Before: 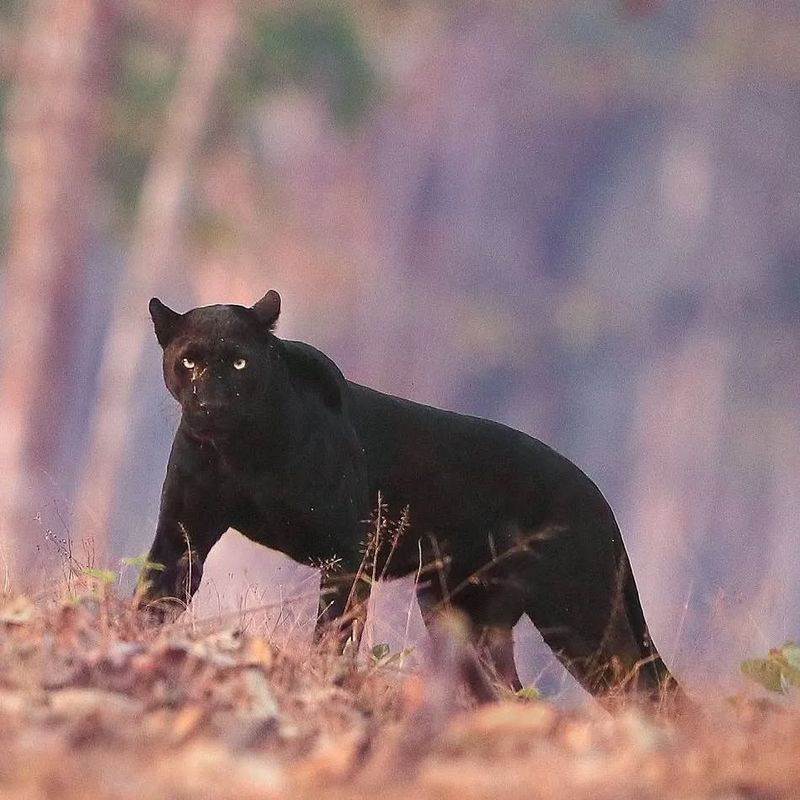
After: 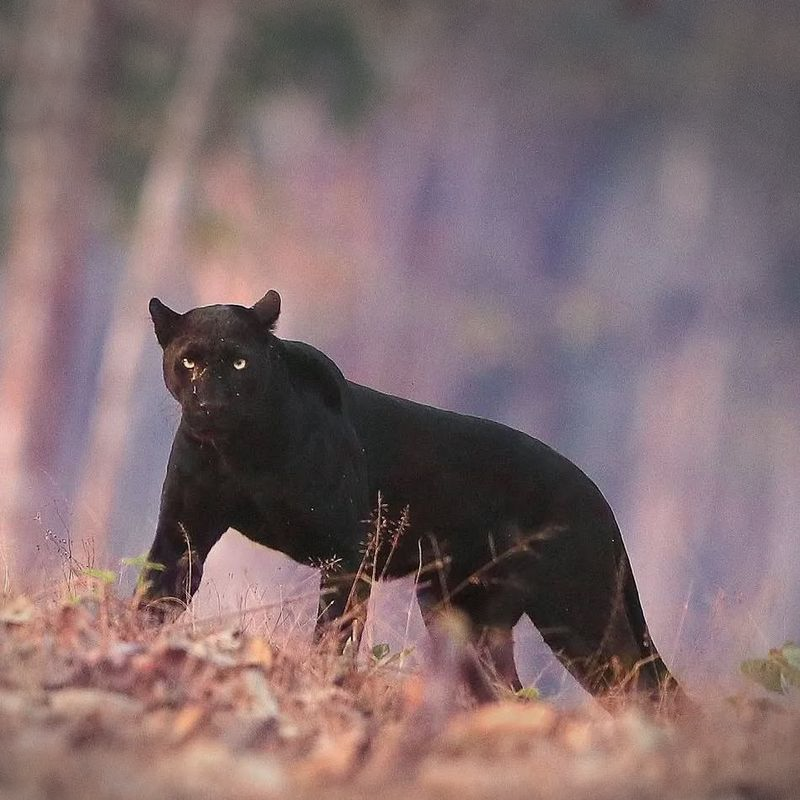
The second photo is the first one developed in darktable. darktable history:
vignetting: fall-off start 101%, center (-0.034, 0.155), width/height ratio 1.307
exposure: exposure -0.073 EV, compensate highlight preservation false
